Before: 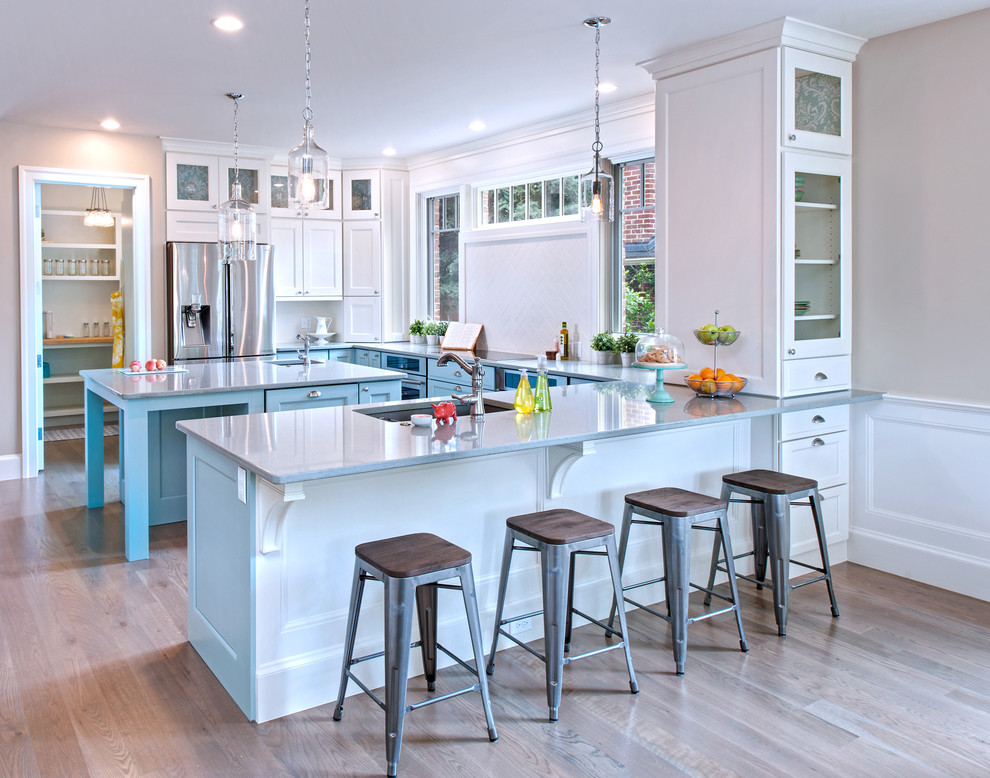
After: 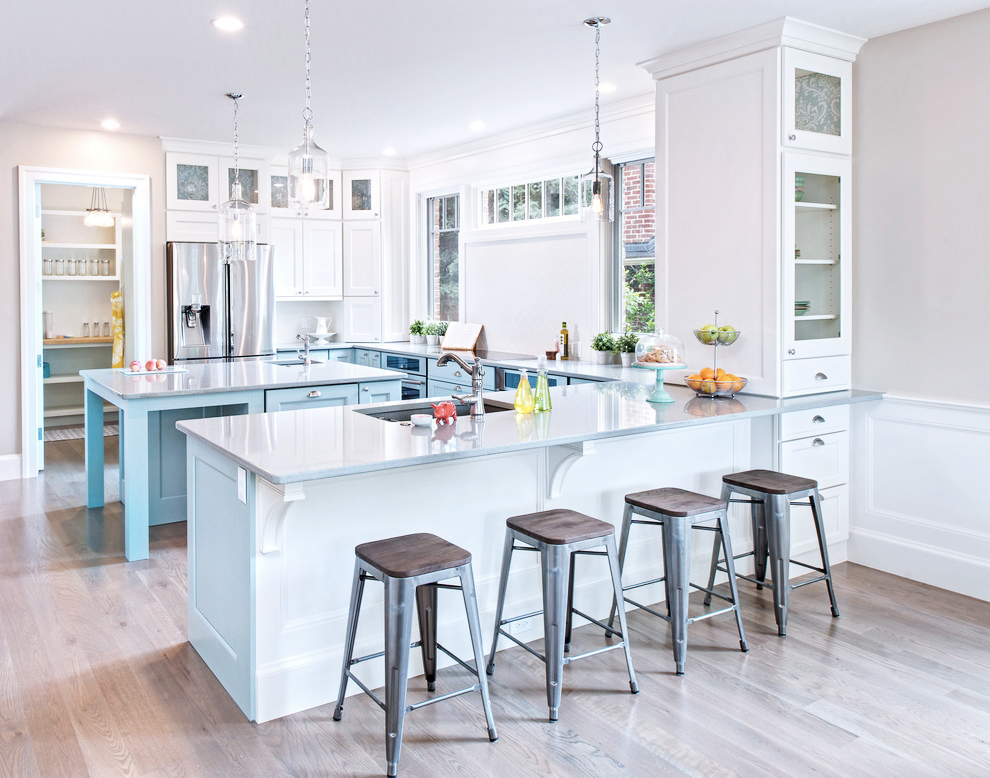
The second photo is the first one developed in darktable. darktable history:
contrast brightness saturation: contrast 0.062, brightness -0.014, saturation -0.212
base curve: curves: ch0 [(0, 0) (0.204, 0.334) (0.55, 0.733) (1, 1)], preserve colors none
